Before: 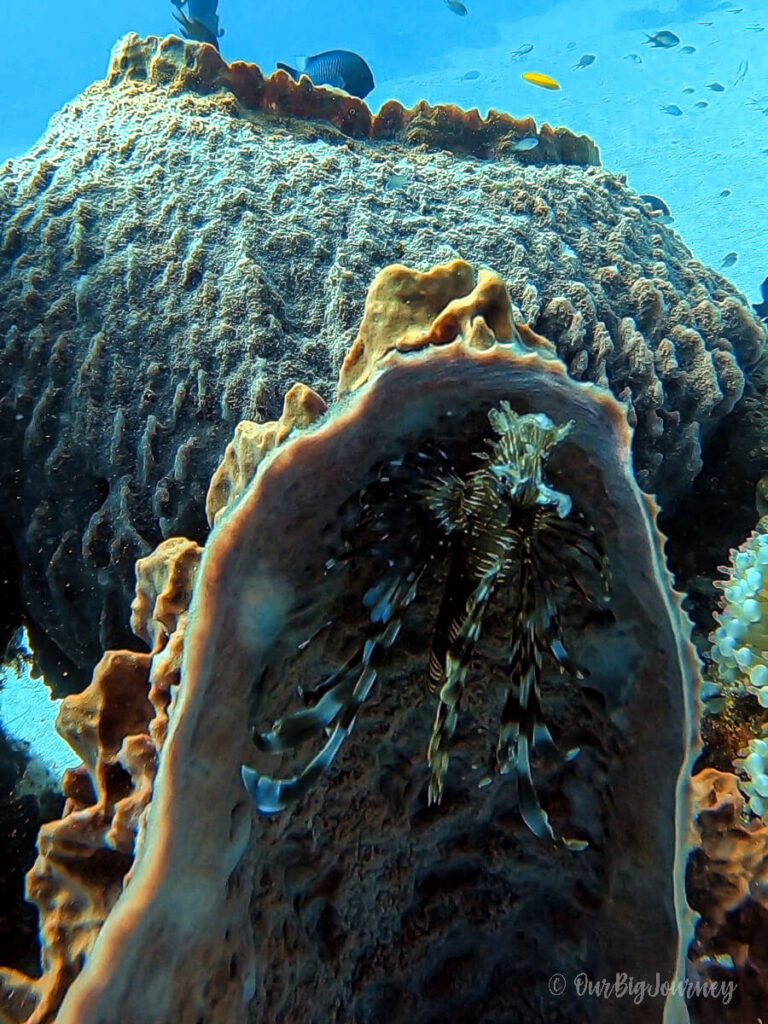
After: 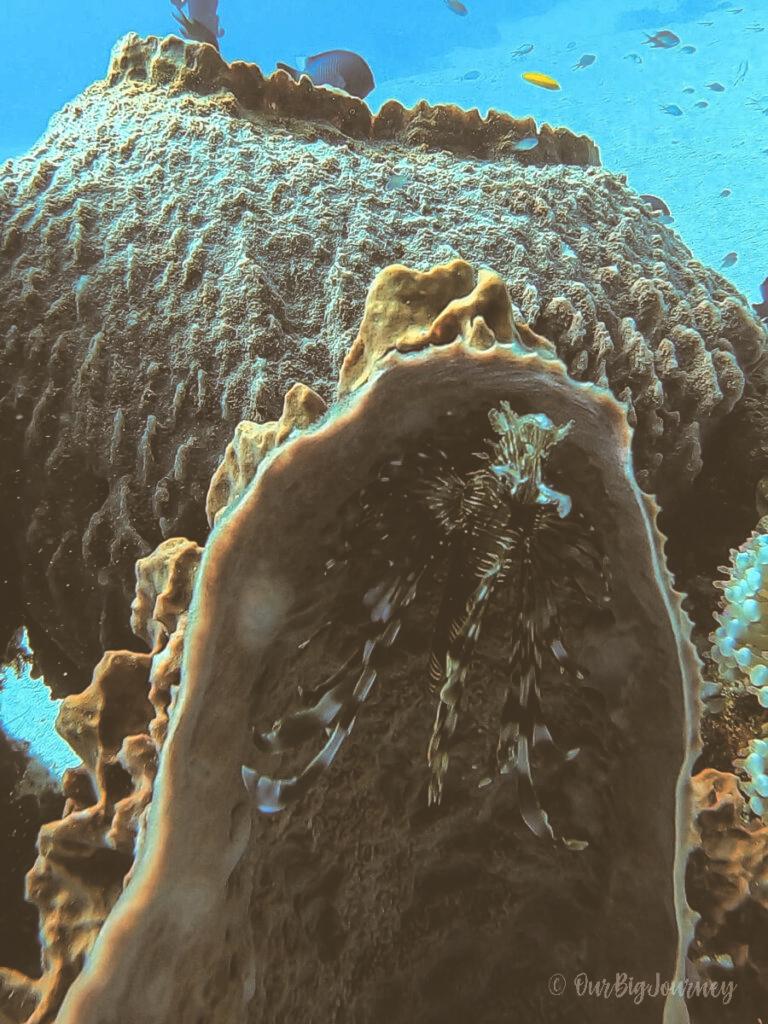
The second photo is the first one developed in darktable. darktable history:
exposure: black level correction -0.03, compensate highlight preservation false
split-toning: shadows › hue 37.98°, highlights › hue 185.58°, balance -55.261
